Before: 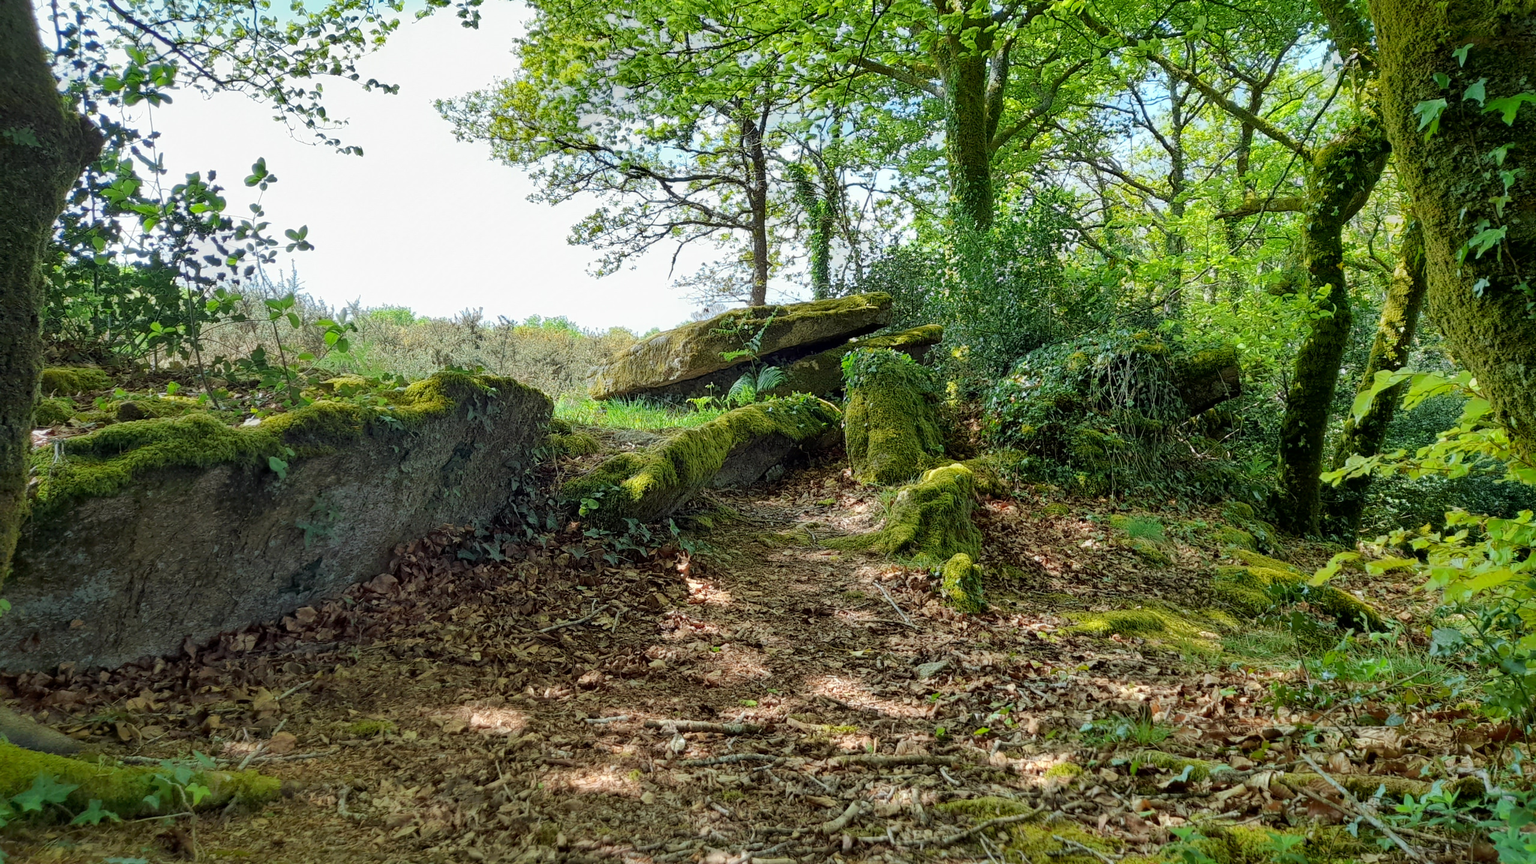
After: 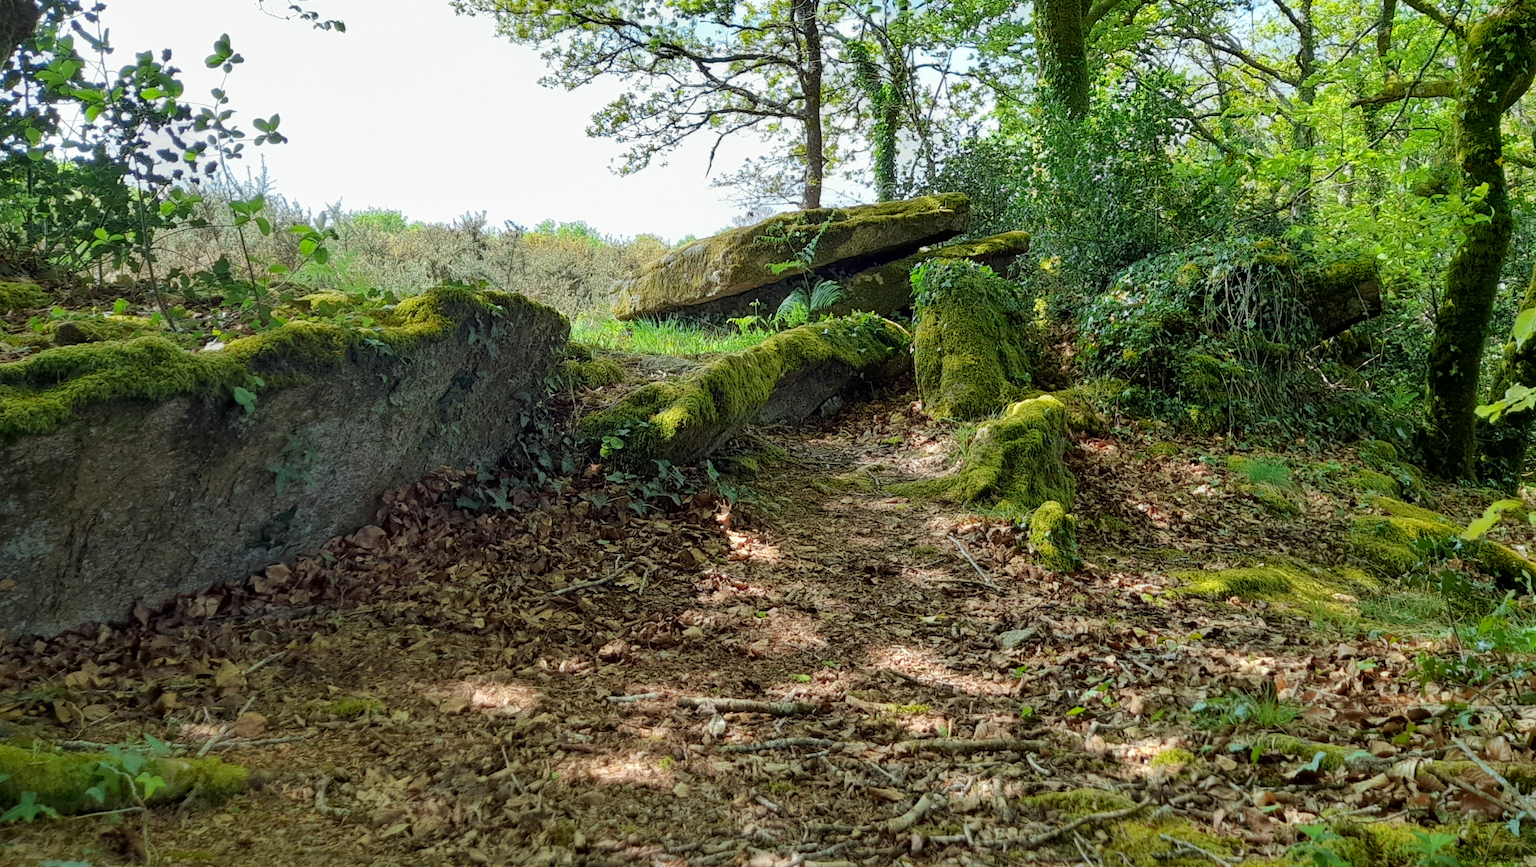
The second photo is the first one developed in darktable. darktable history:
crop and rotate: left 4.62%, top 14.991%, right 10.662%
